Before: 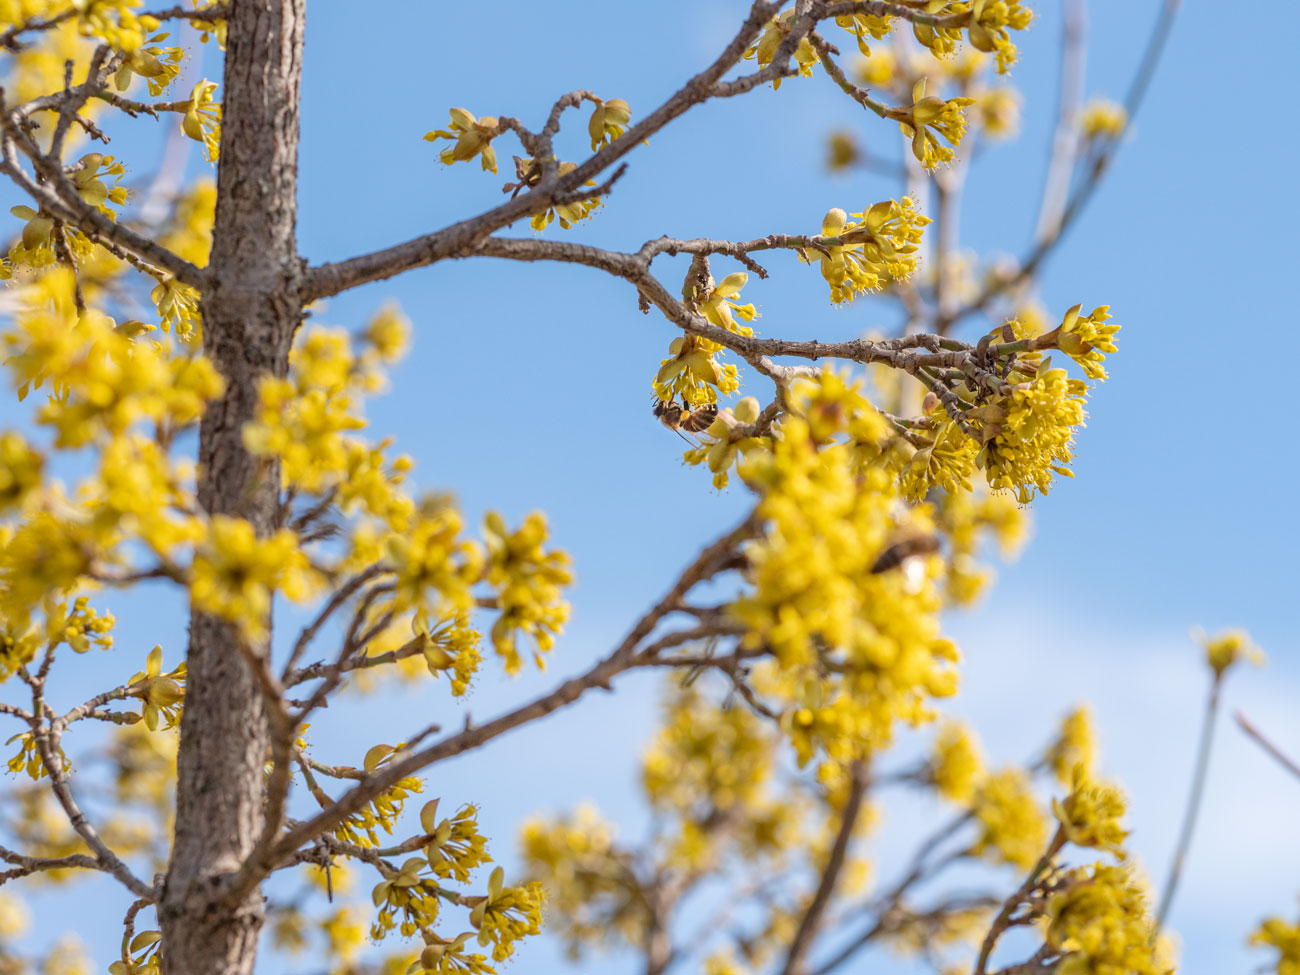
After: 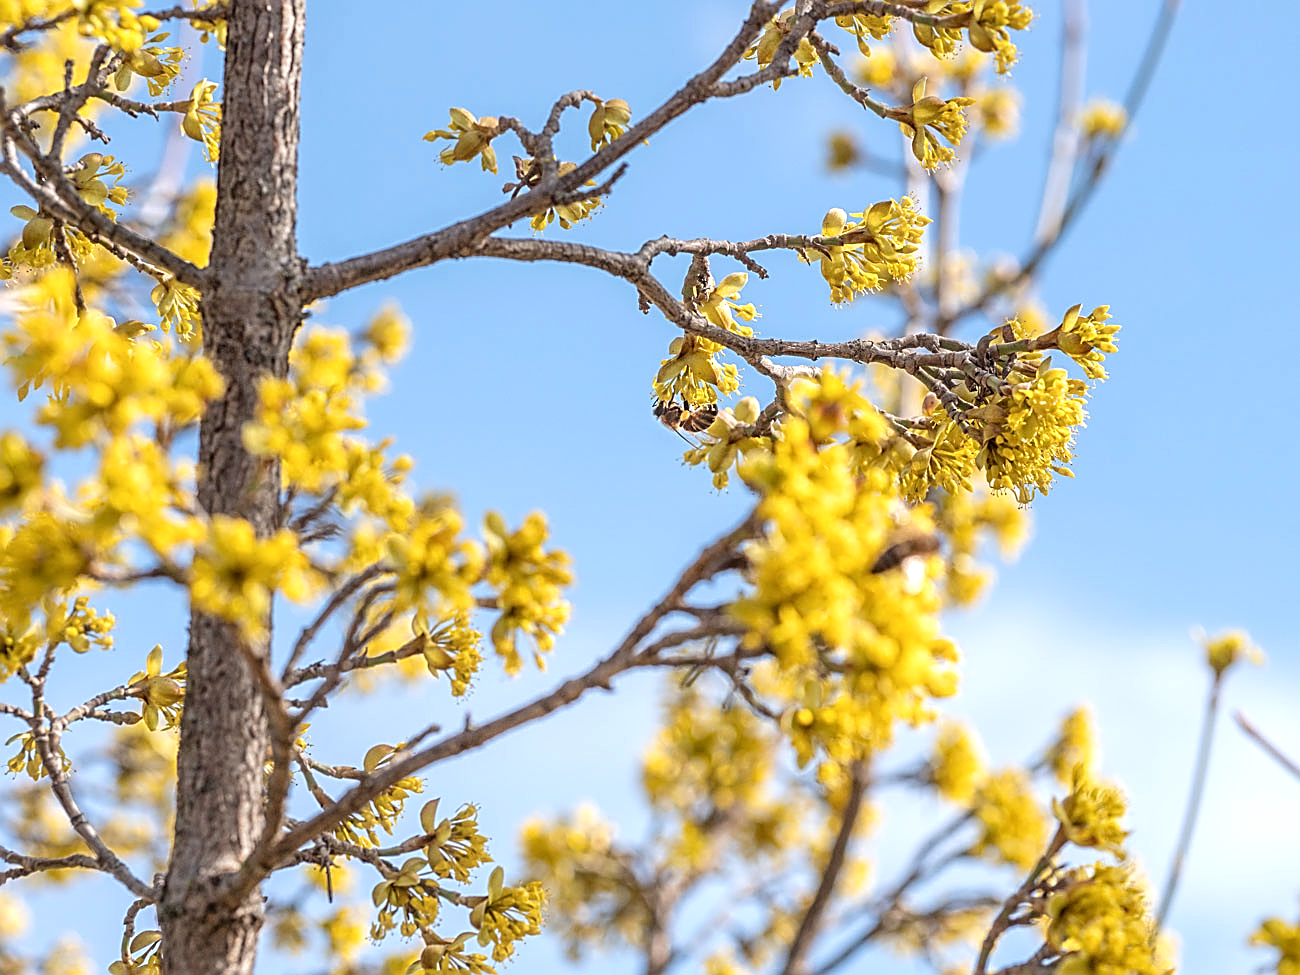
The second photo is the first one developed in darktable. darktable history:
local contrast: highlights 106%, shadows 100%, detail 119%, midtone range 0.2
sharpen: amount 1.014
exposure: exposure 0.294 EV, compensate highlight preservation false
haze removal: strength -0.061, adaptive false
